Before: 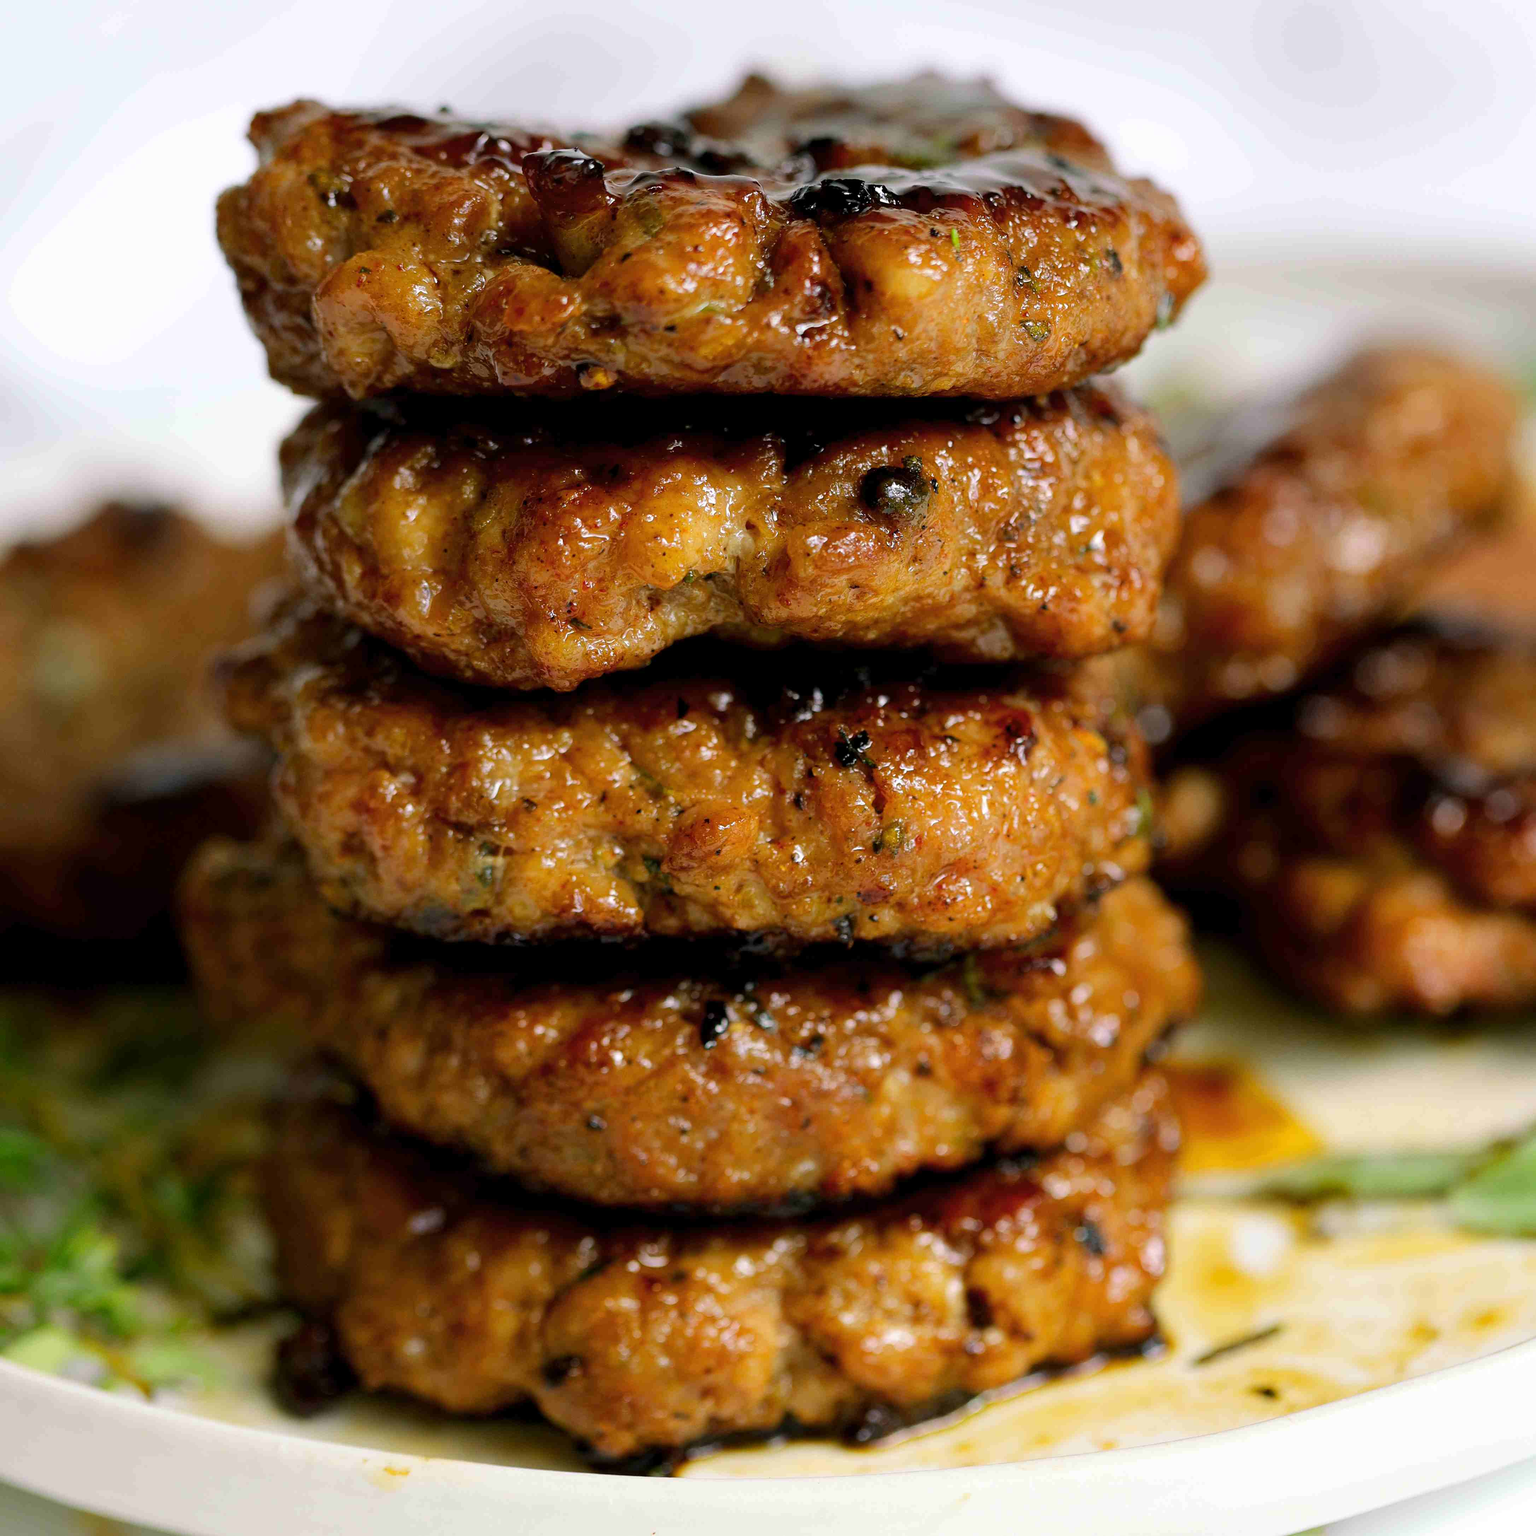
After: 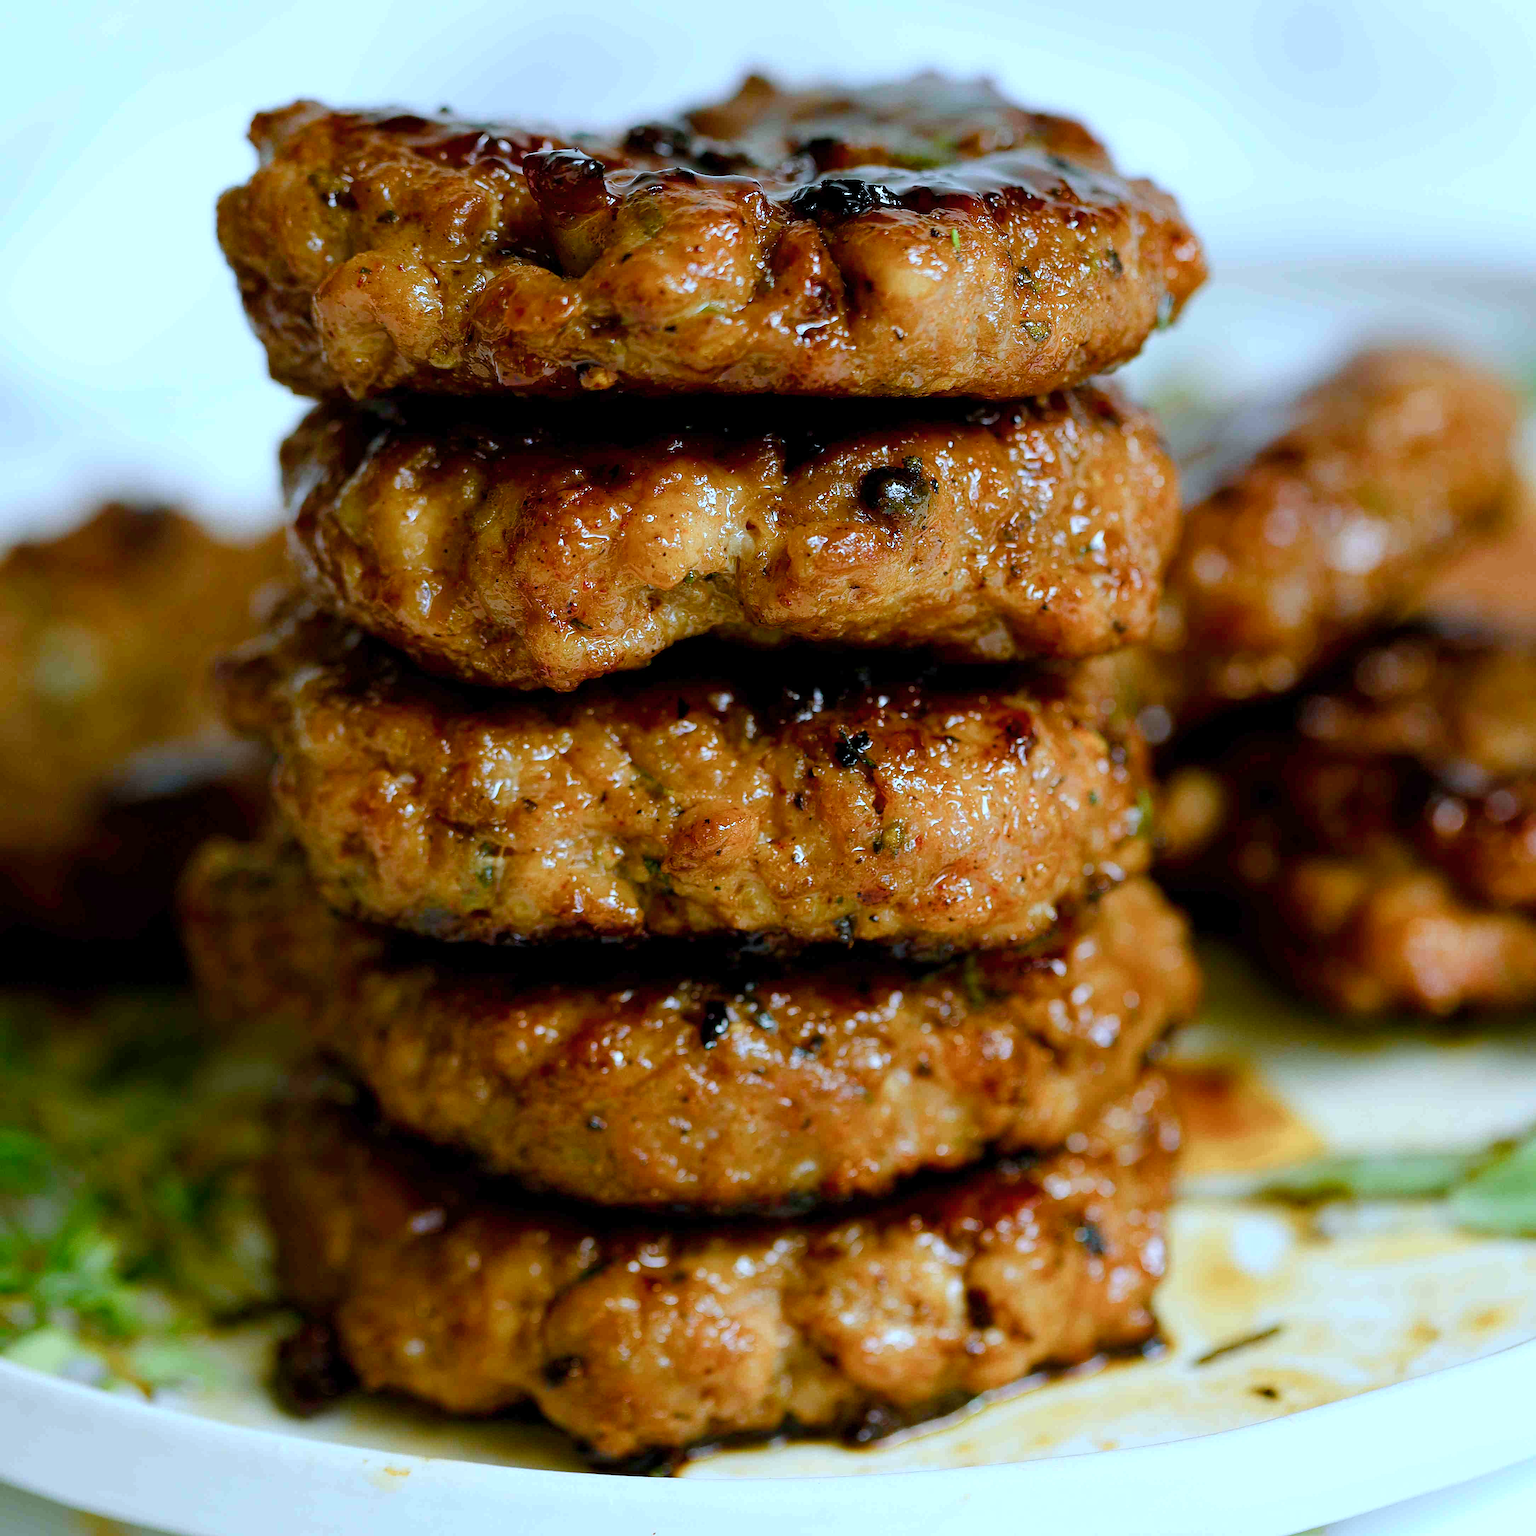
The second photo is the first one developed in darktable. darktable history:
sharpen: on, module defaults
color balance rgb: linear chroma grading › global chroma 15.122%, perceptual saturation grading › global saturation 20%, perceptual saturation grading › highlights -50.229%, perceptual saturation grading › shadows 30.3%, global vibrance 9.89%
color correction: highlights a* -9.71, highlights b* -21.35
